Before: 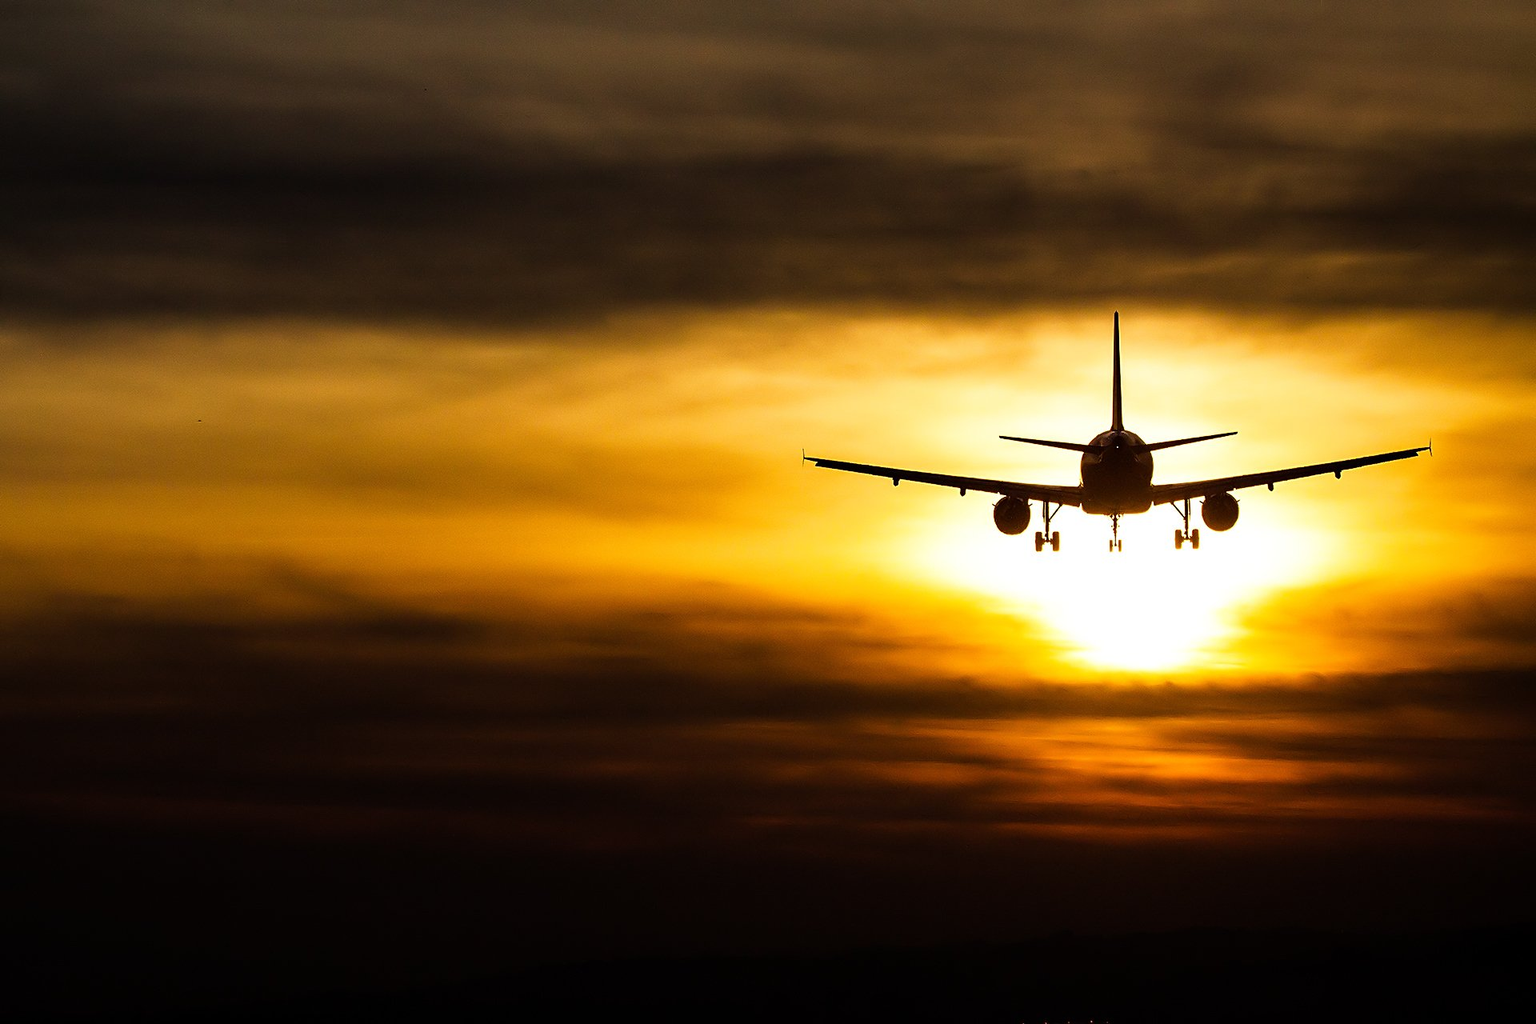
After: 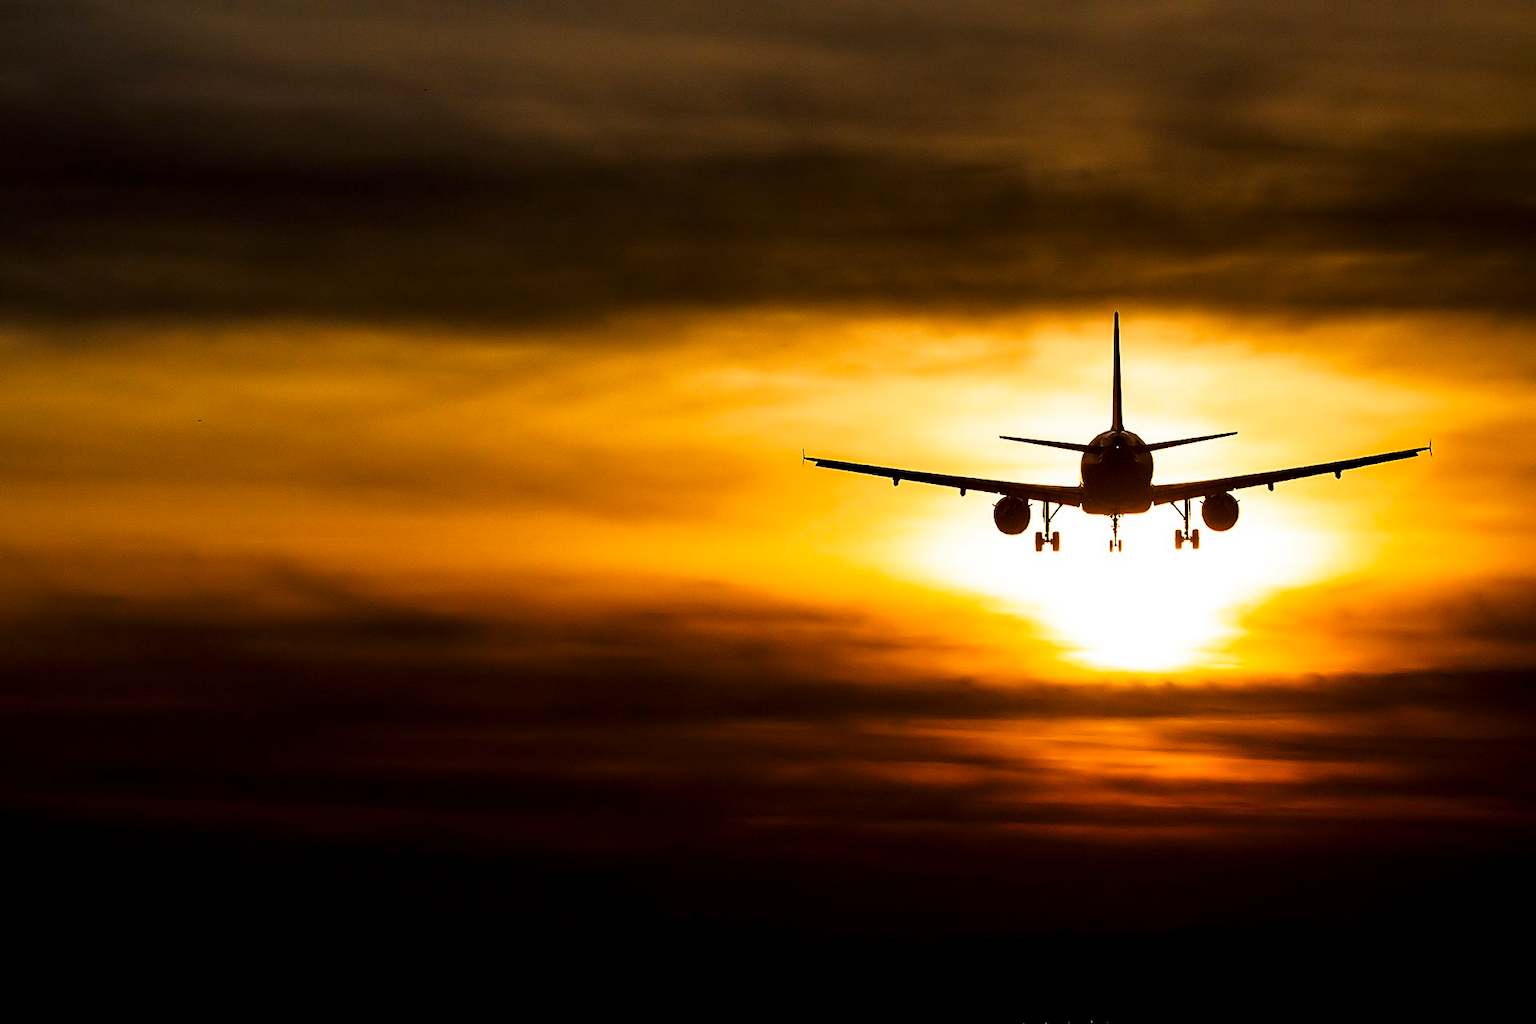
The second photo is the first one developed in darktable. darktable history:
tone curve: curves: ch0 [(0, 0) (0.003, 0.003) (0.011, 0.012) (0.025, 0.026) (0.044, 0.046) (0.069, 0.072) (0.1, 0.104) (0.136, 0.141) (0.177, 0.184) (0.224, 0.233) (0.277, 0.288) (0.335, 0.348) (0.399, 0.414) (0.468, 0.486) (0.543, 0.564) (0.623, 0.647) (0.709, 0.736) (0.801, 0.831) (0.898, 0.921) (1, 1)], preserve colors none
color look up table: target L [64.31, 46.96, 34.07, 100, 62.65, 61.34, 54.93, 48.8, 39.77, 29.75, 53.42, 52.49, 39.1, 26.9, 29.63, 85.69, 76.45, 64.19, 64.86, 49.66, 46.9, 45.71, 28.33, 11.95, 0 ×25], target a [-16.71, -35.04, -11.64, -0.001, 16.62, 18.73, 33.03, 44.59, 48.65, 12.92, 2.689, 39.78, 0.86, 22.07, 12.13, 0.237, -0.361, -24.98, -0.523, -17.66, -0.279, -6.344, -1.031, 0.073, 0 ×25], target b [46.49, 22, 18.94, 0.006, 64.94, 17.04, 58.05, 29.55, 42.63, 15.38, -22.2, 1.524, -47.07, -16.71, -55.23, 2.375, 1.705, -9.607, 0.207, -33.05, -1.957, -27.21, -3.222, -2.22, 0 ×25], num patches 24
